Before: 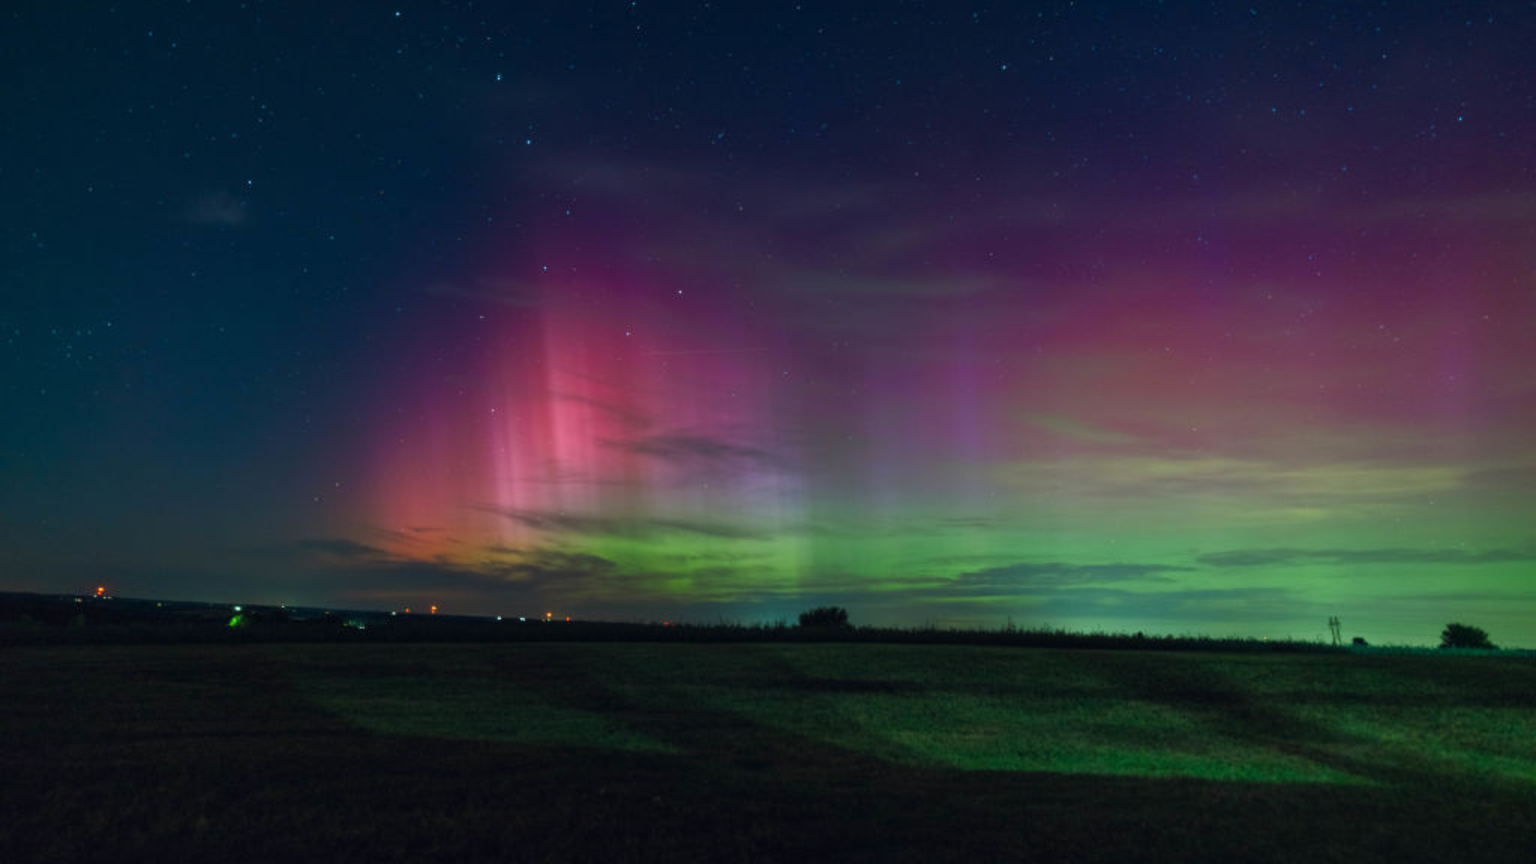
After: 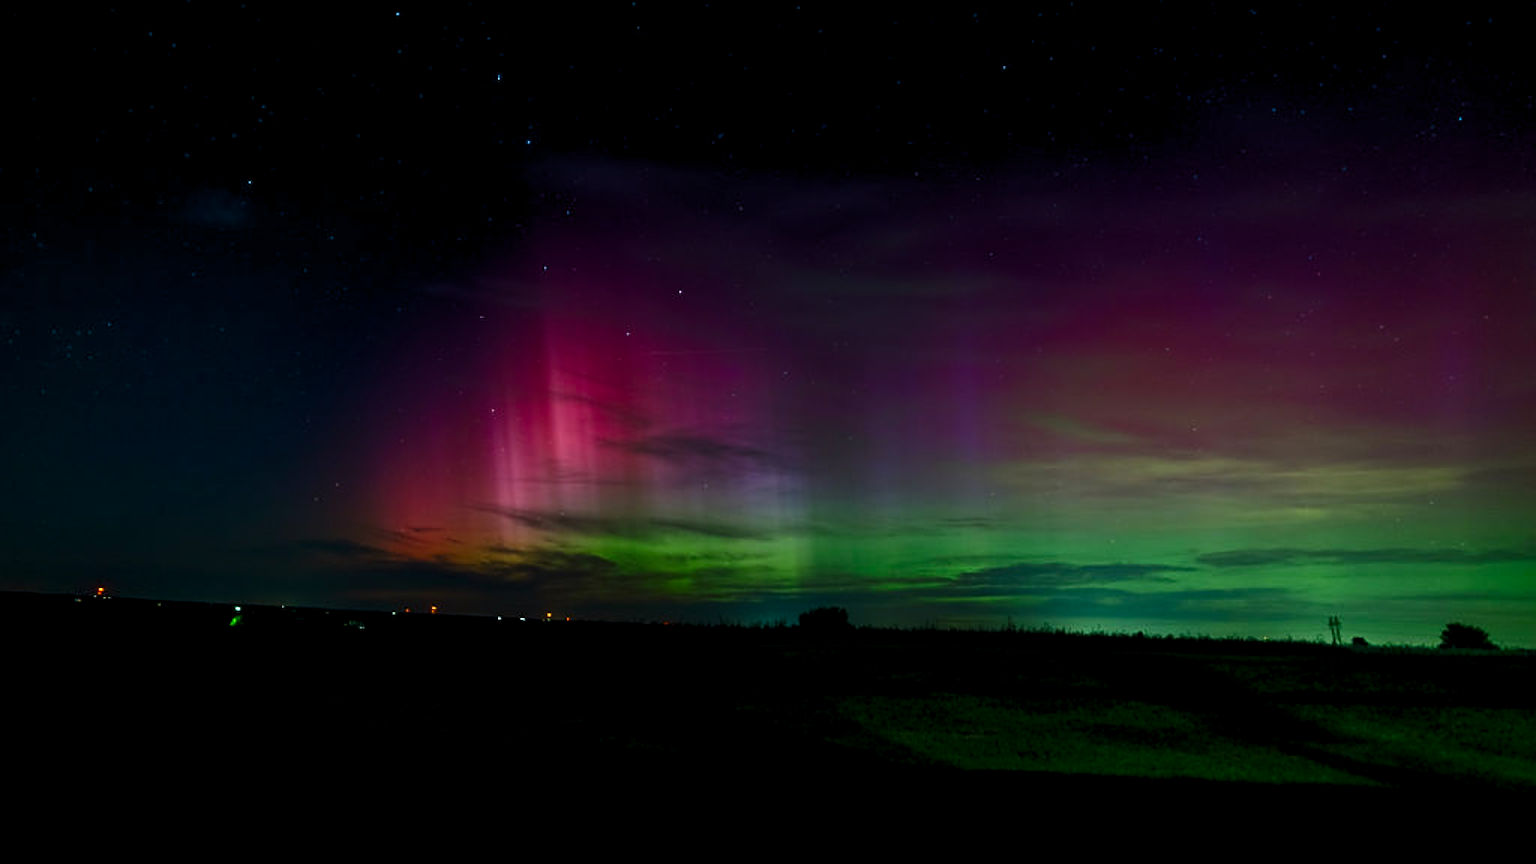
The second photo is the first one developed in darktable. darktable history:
levels: levels [0.031, 0.5, 0.969]
sharpen: on, module defaults
contrast brightness saturation: contrast 0.13, brightness -0.24, saturation 0.14
rotate and perspective: automatic cropping original format, crop left 0, crop top 0
